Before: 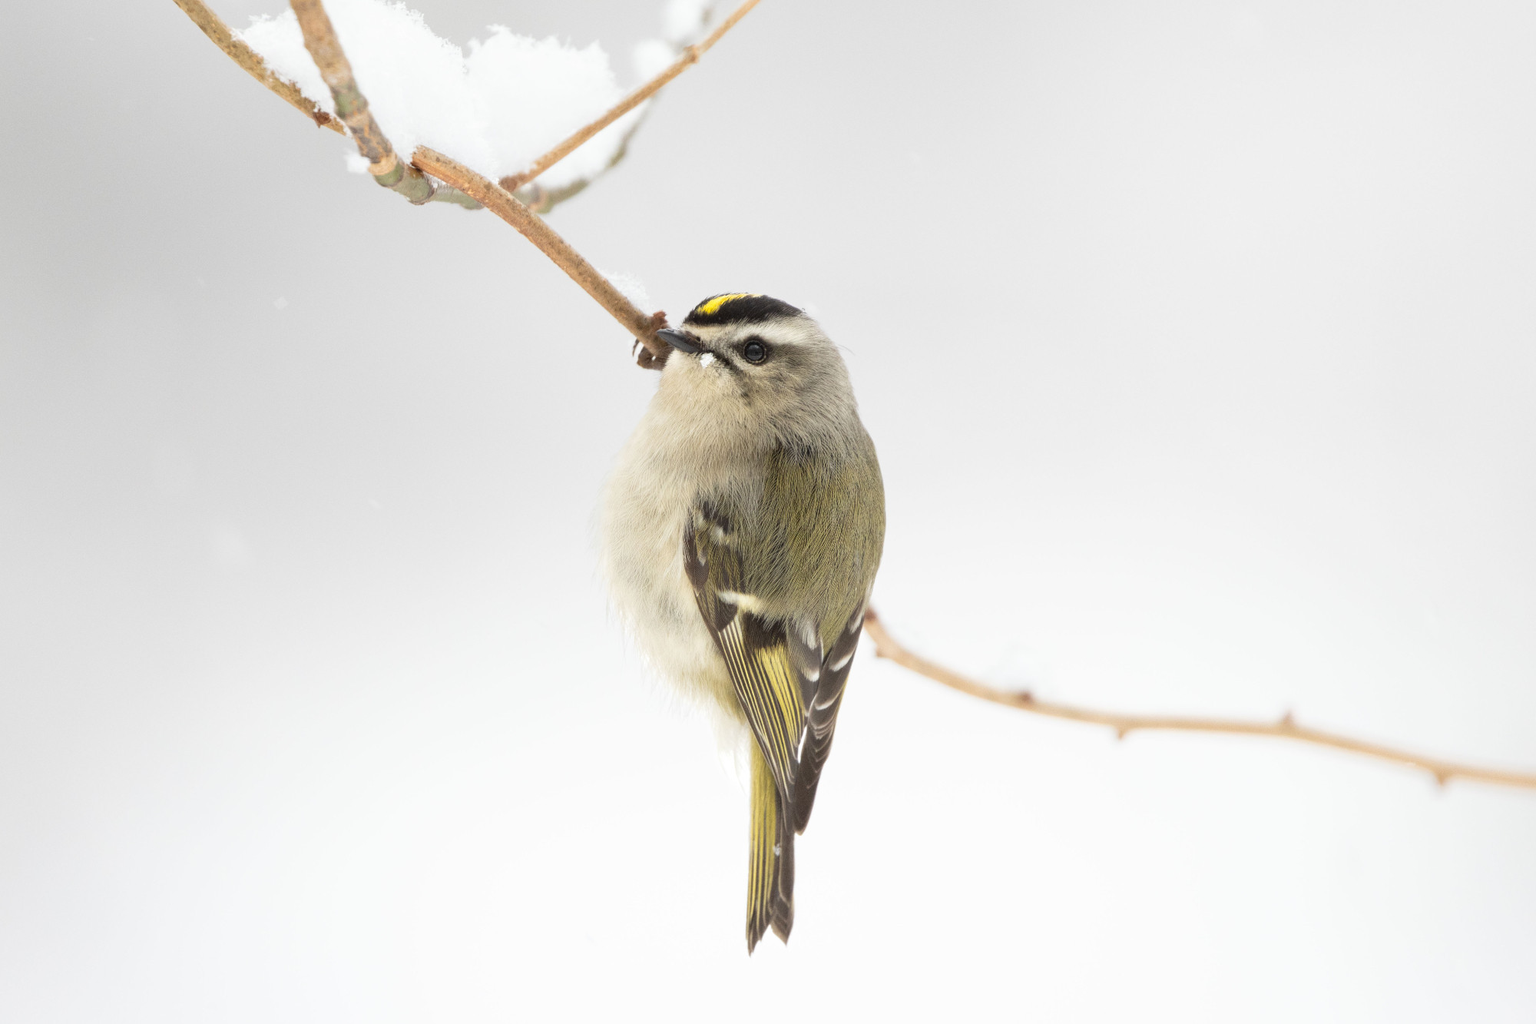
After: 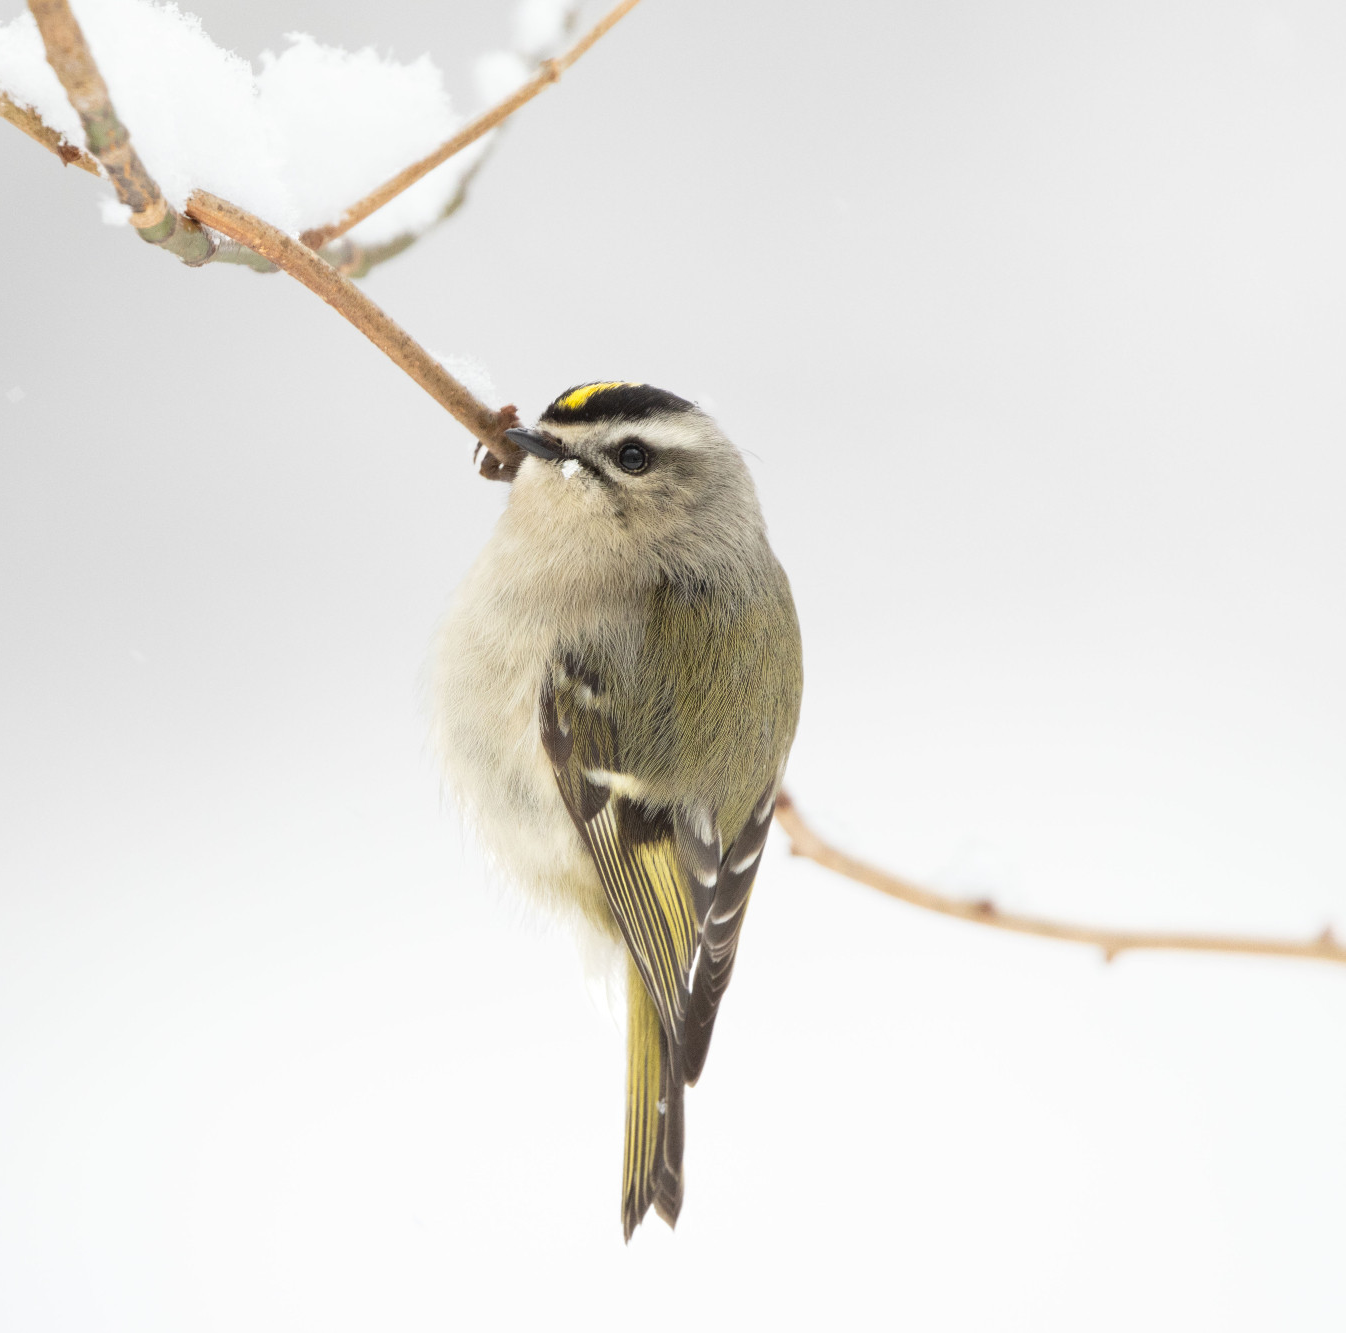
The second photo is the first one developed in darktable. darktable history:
crop and rotate: left 17.549%, right 15.146%
